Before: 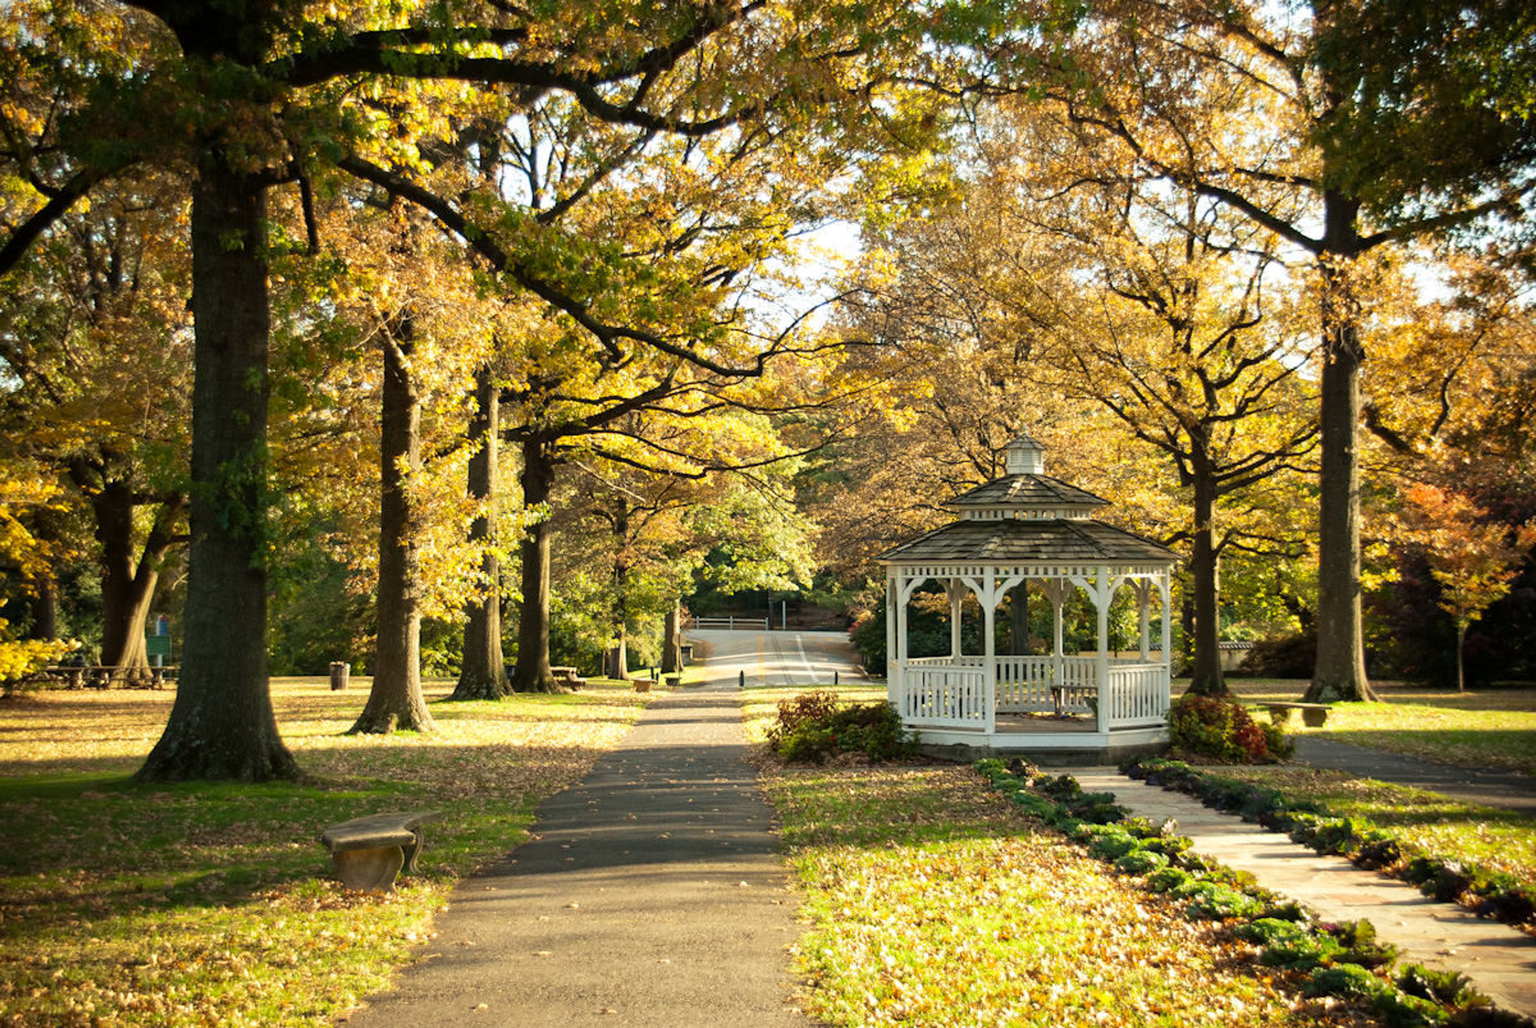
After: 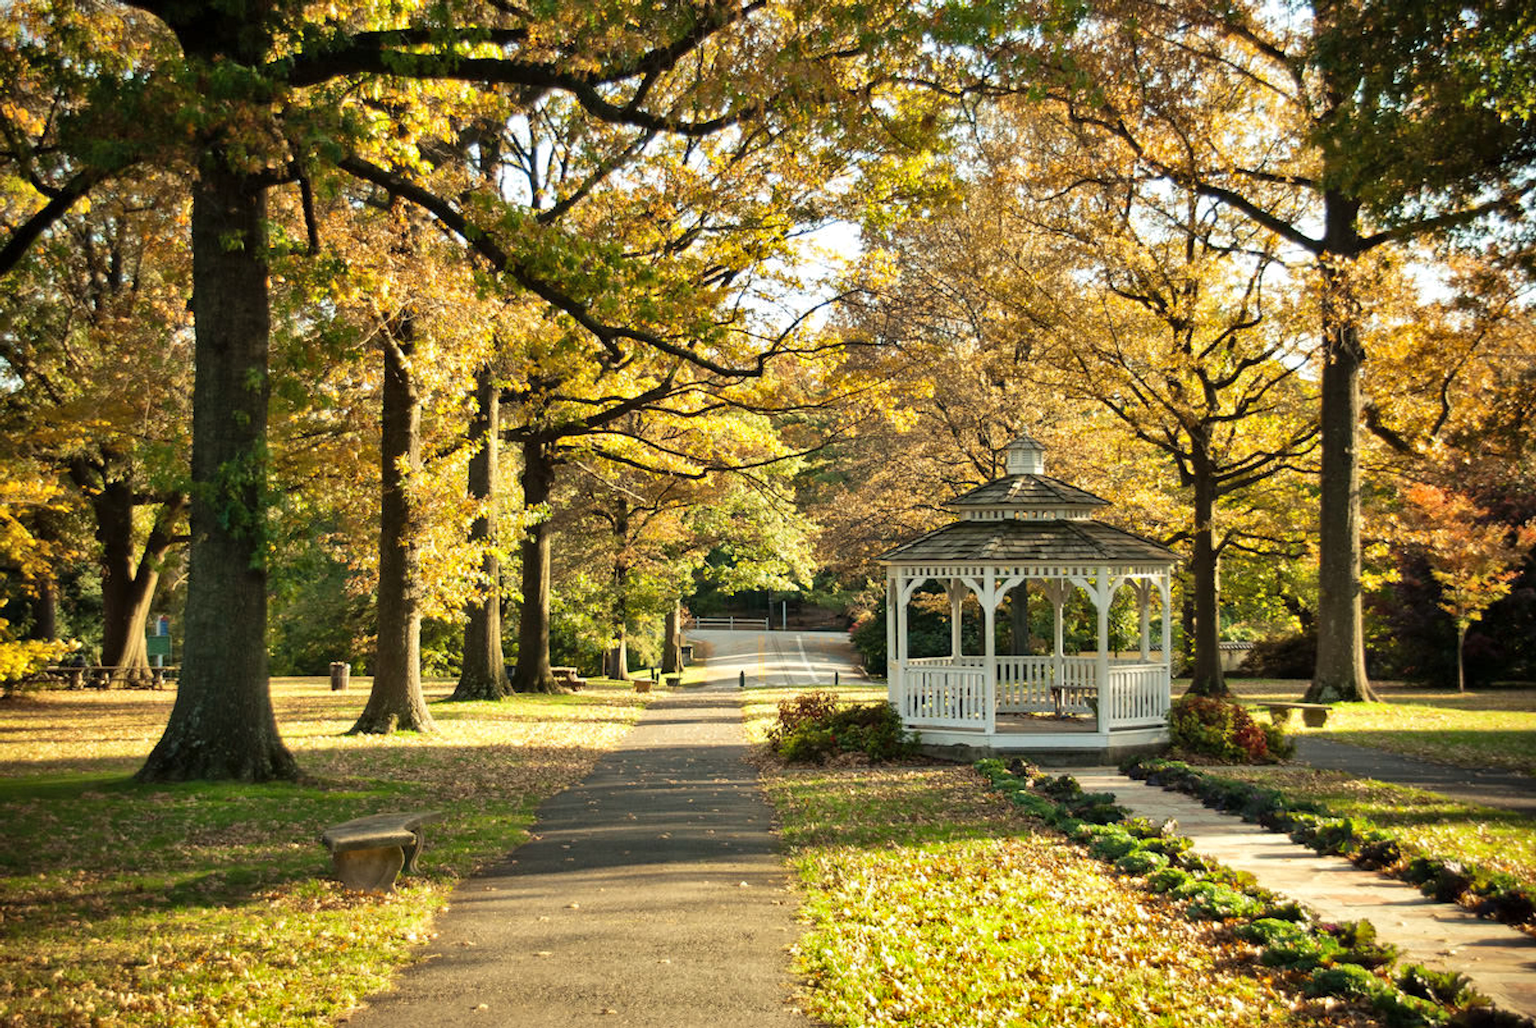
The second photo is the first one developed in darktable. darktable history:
shadows and highlights: white point adjustment 0.857, soften with gaussian
